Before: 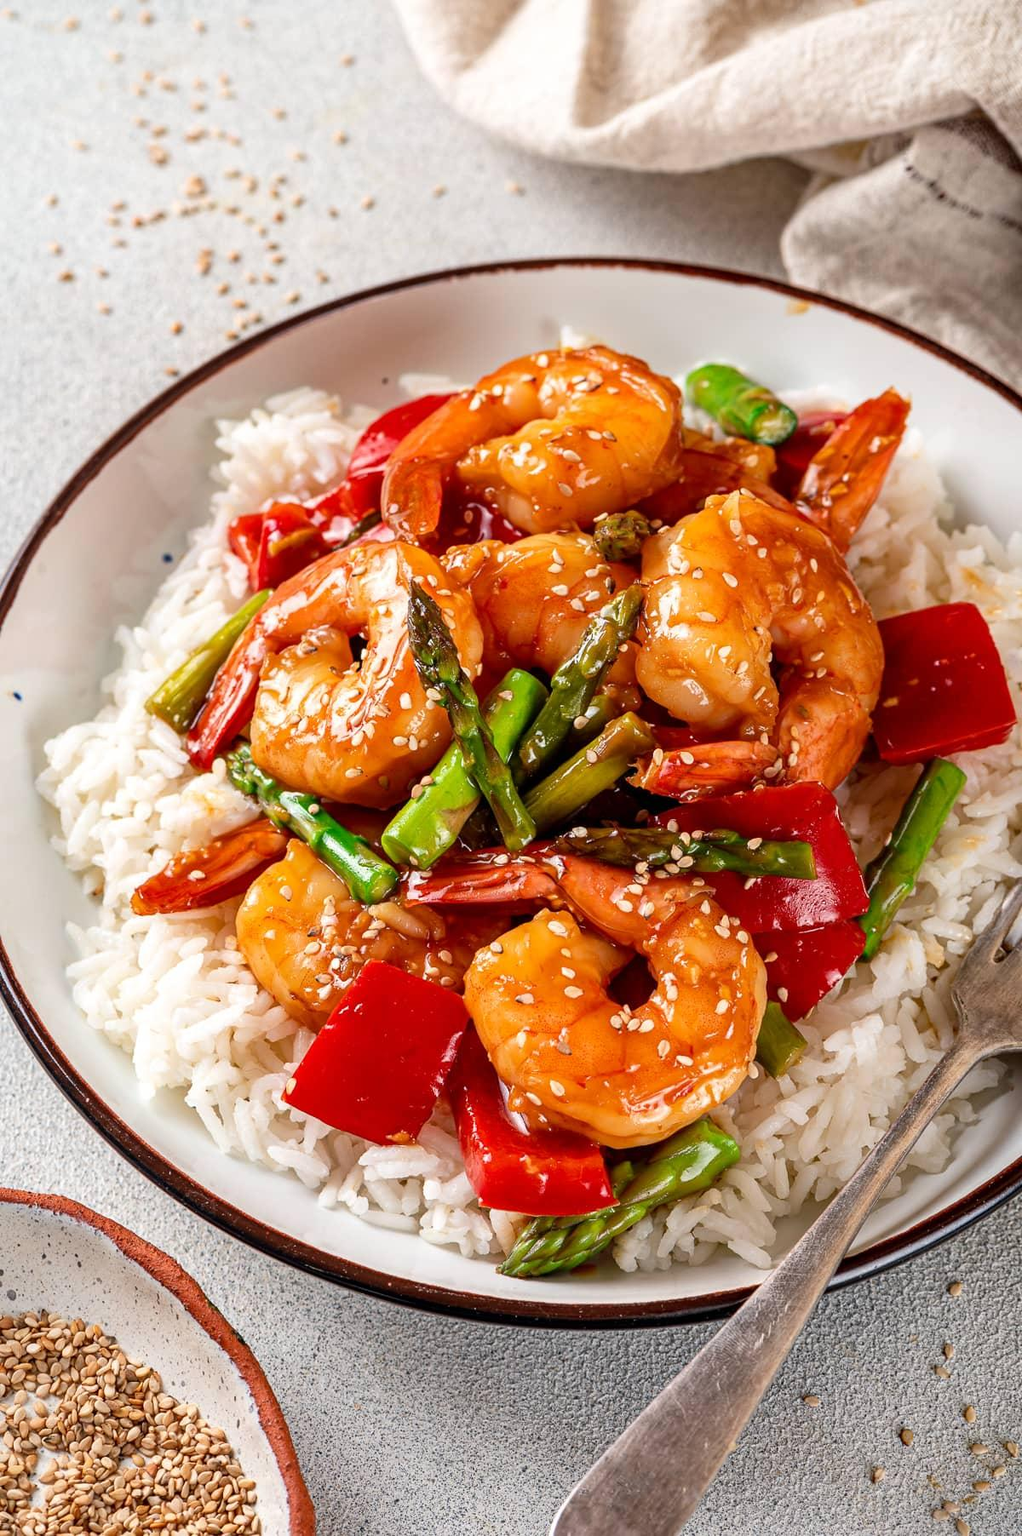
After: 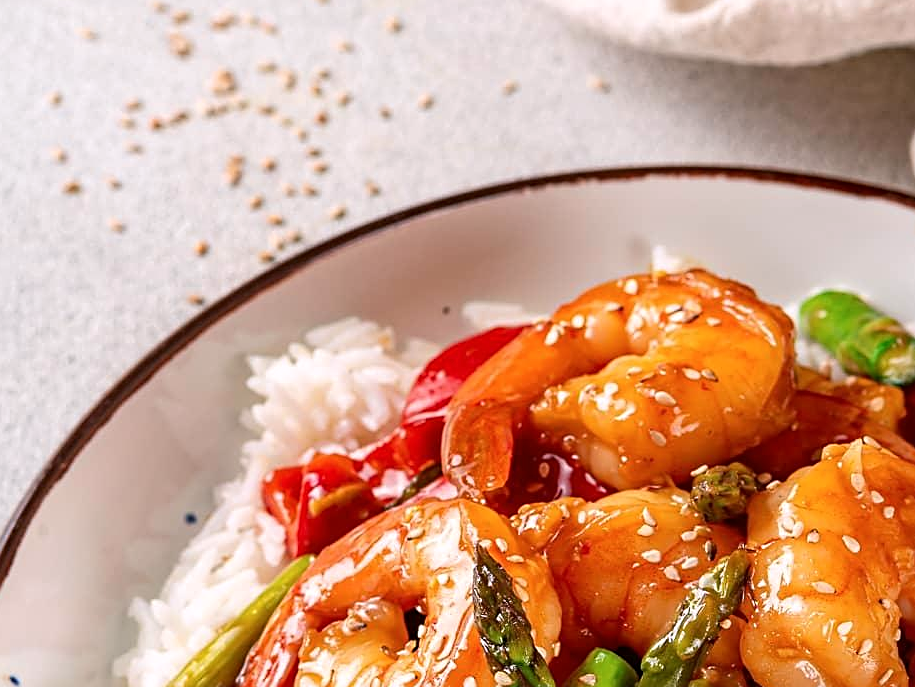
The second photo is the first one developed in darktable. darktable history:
sharpen: on, module defaults
color correction: highlights a* 3.12, highlights b* -1.55, shadows a* -0.101, shadows b* 2.52, saturation 0.98
crop: left 0.579%, top 7.627%, right 23.167%, bottom 54.275%
